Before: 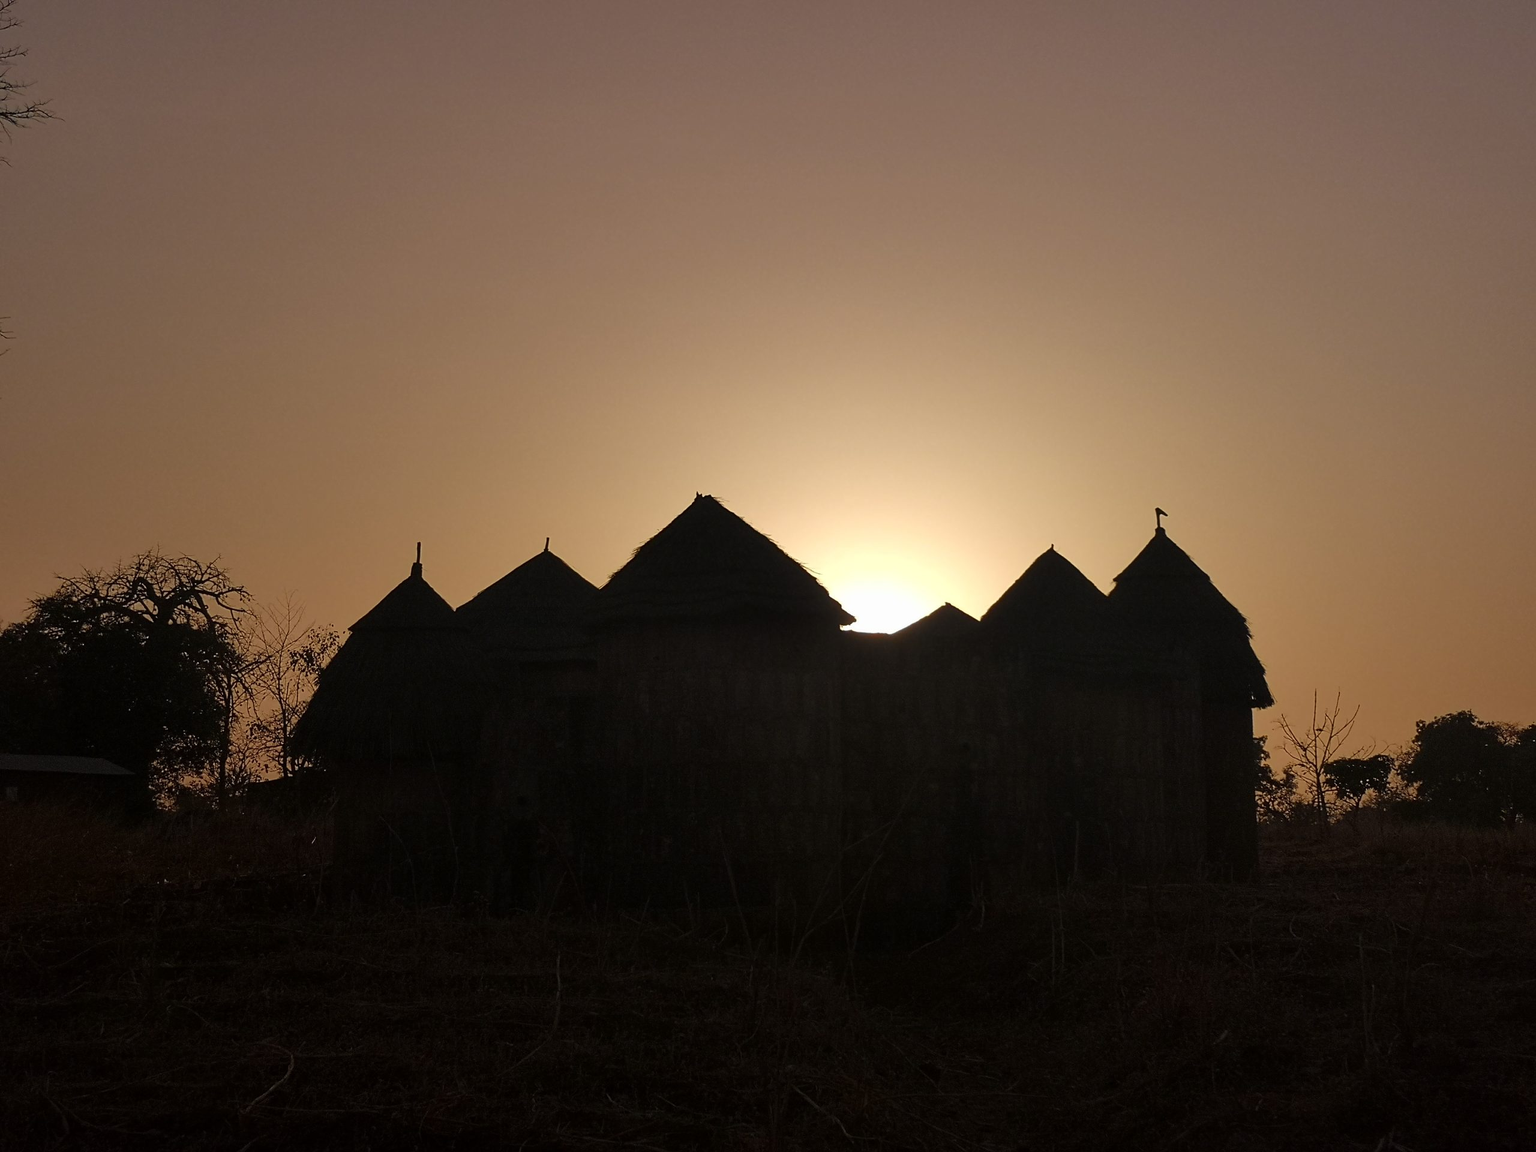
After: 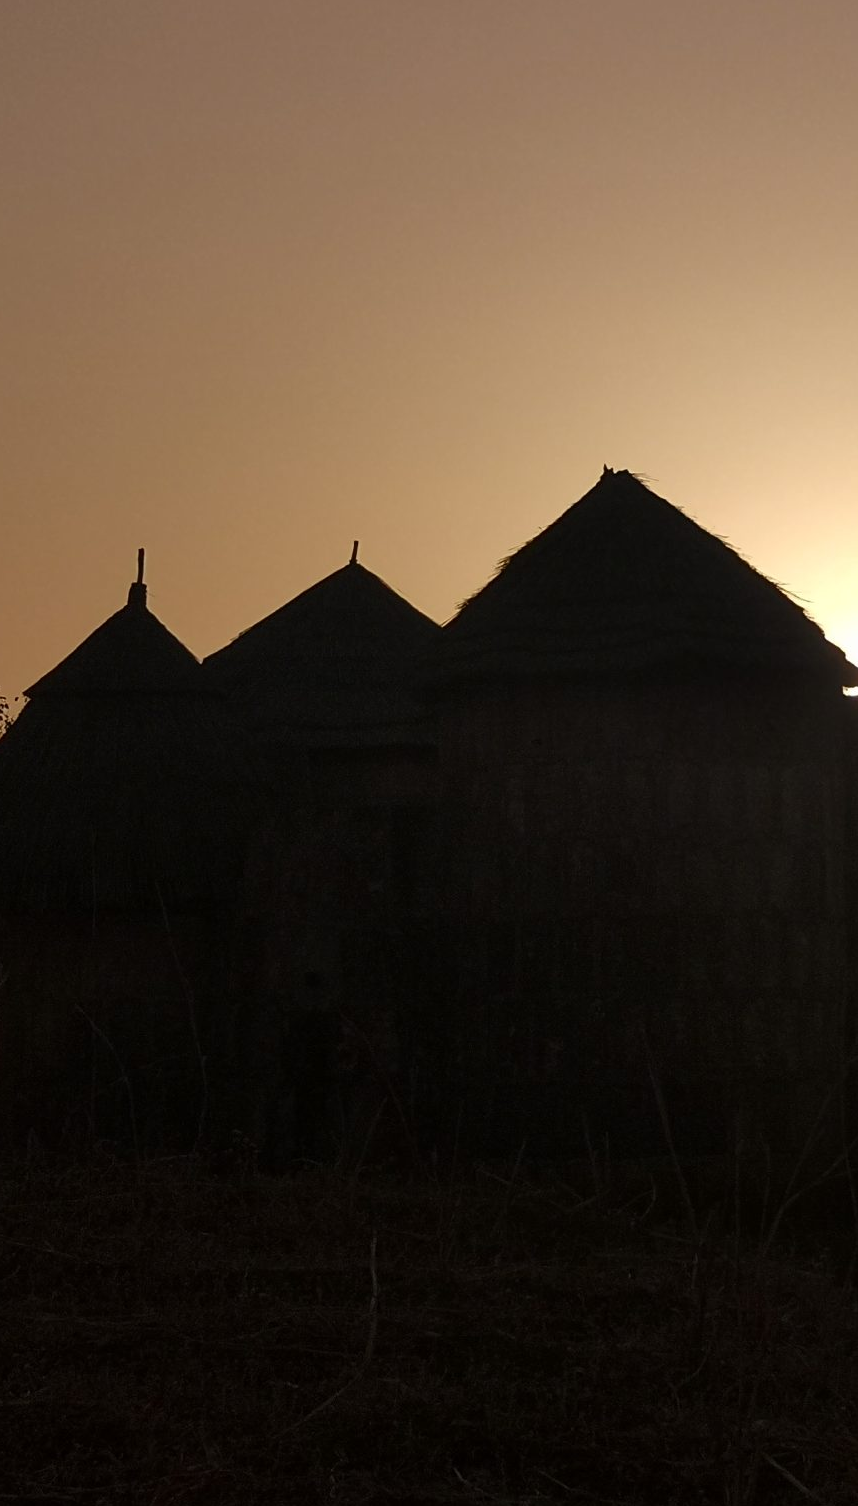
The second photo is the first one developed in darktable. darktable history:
crop and rotate: left 21.77%, top 18.528%, right 44.676%, bottom 2.997%
white balance: emerald 1
